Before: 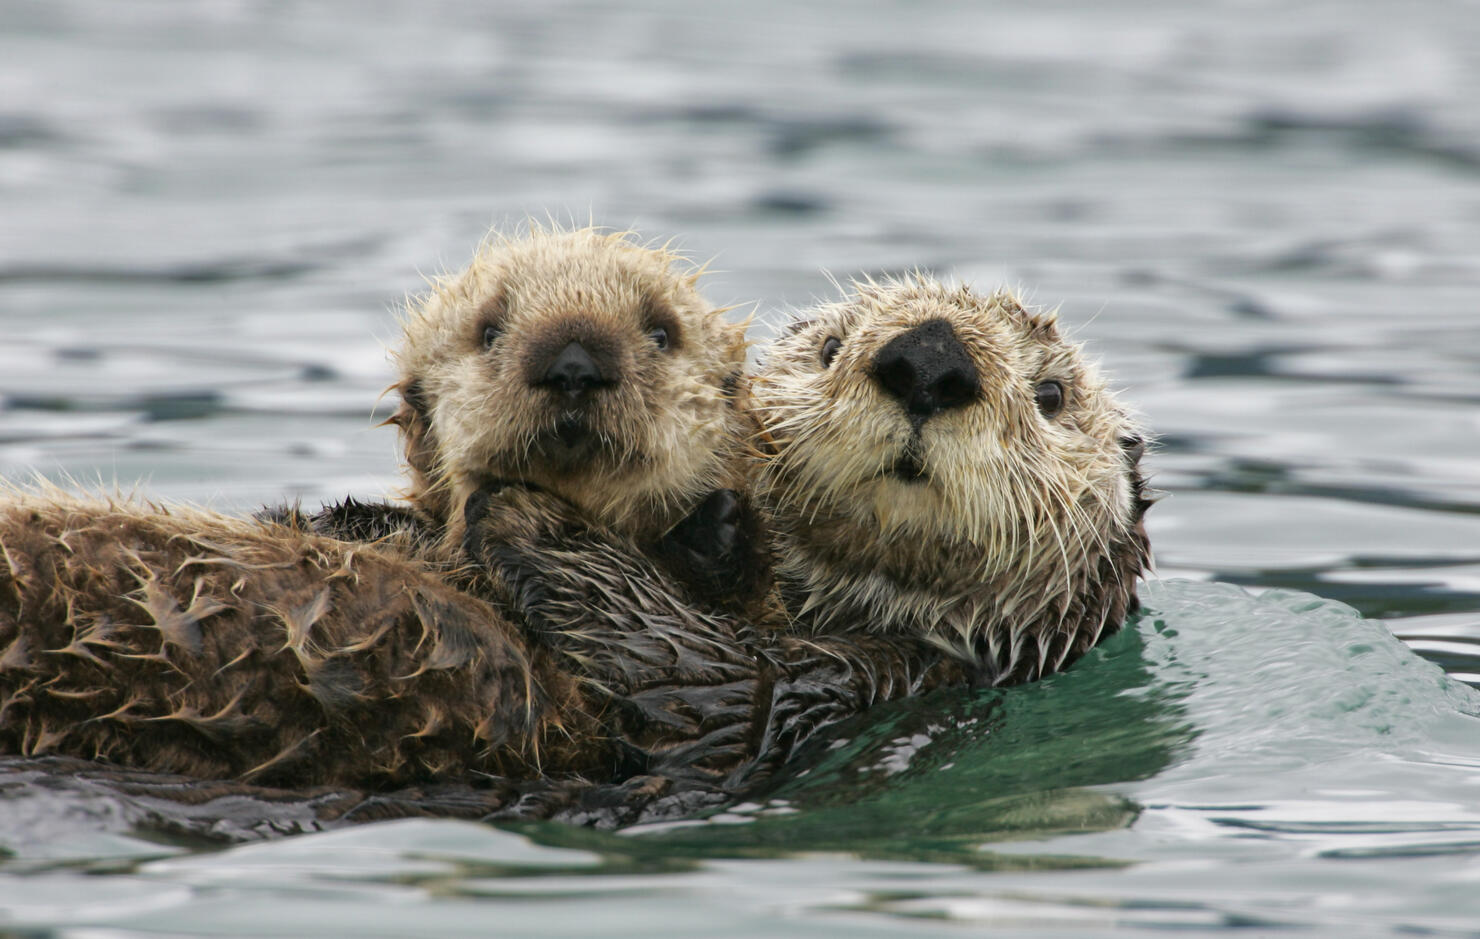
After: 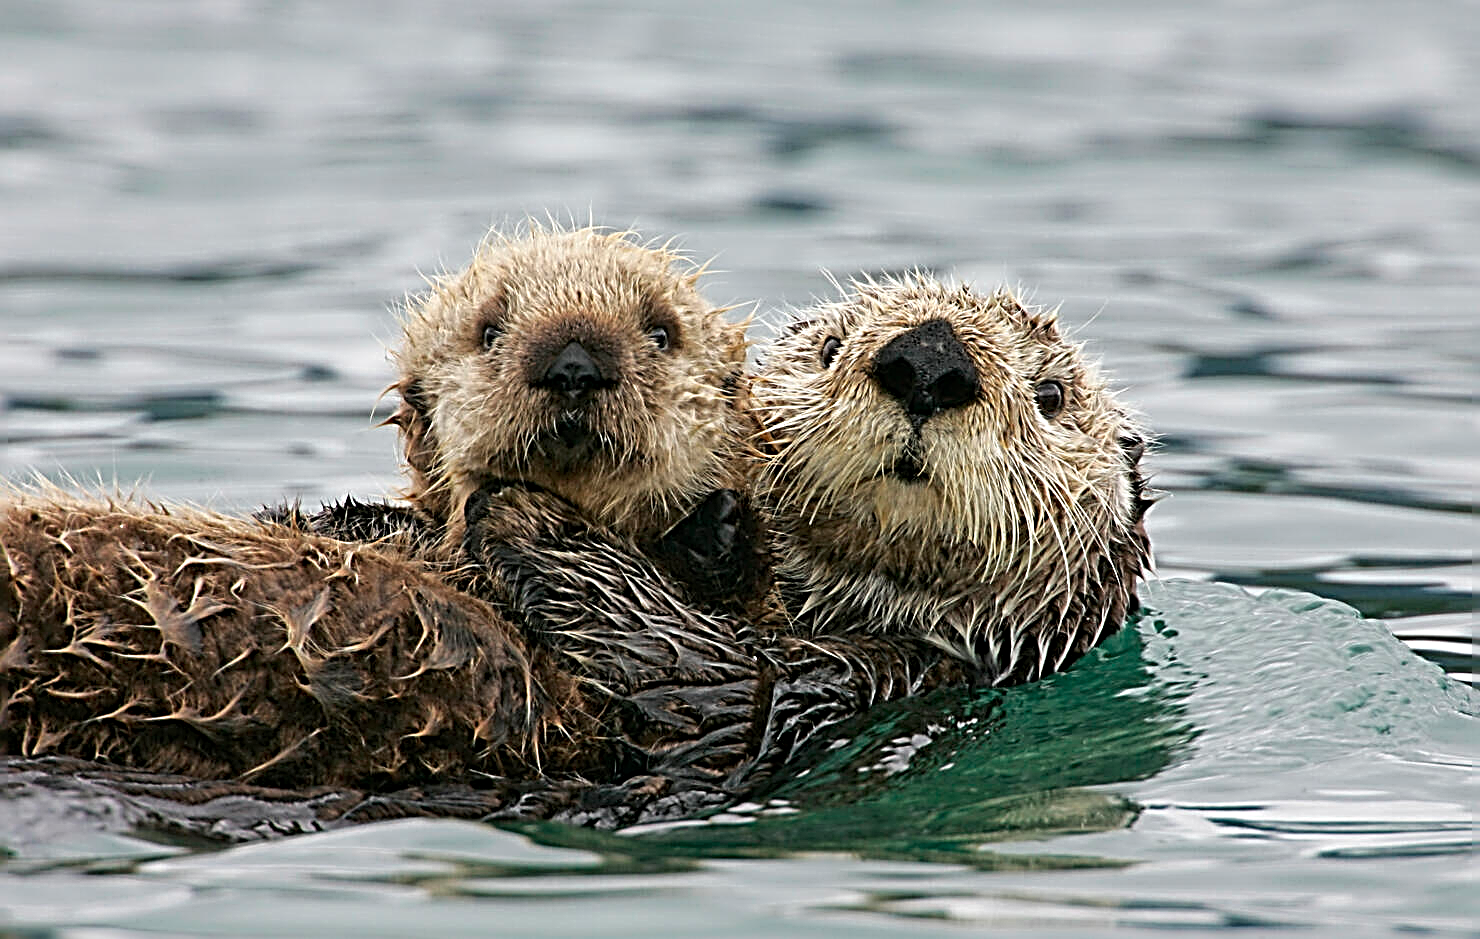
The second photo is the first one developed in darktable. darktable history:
sharpen: radius 3.191, amount 1.72
